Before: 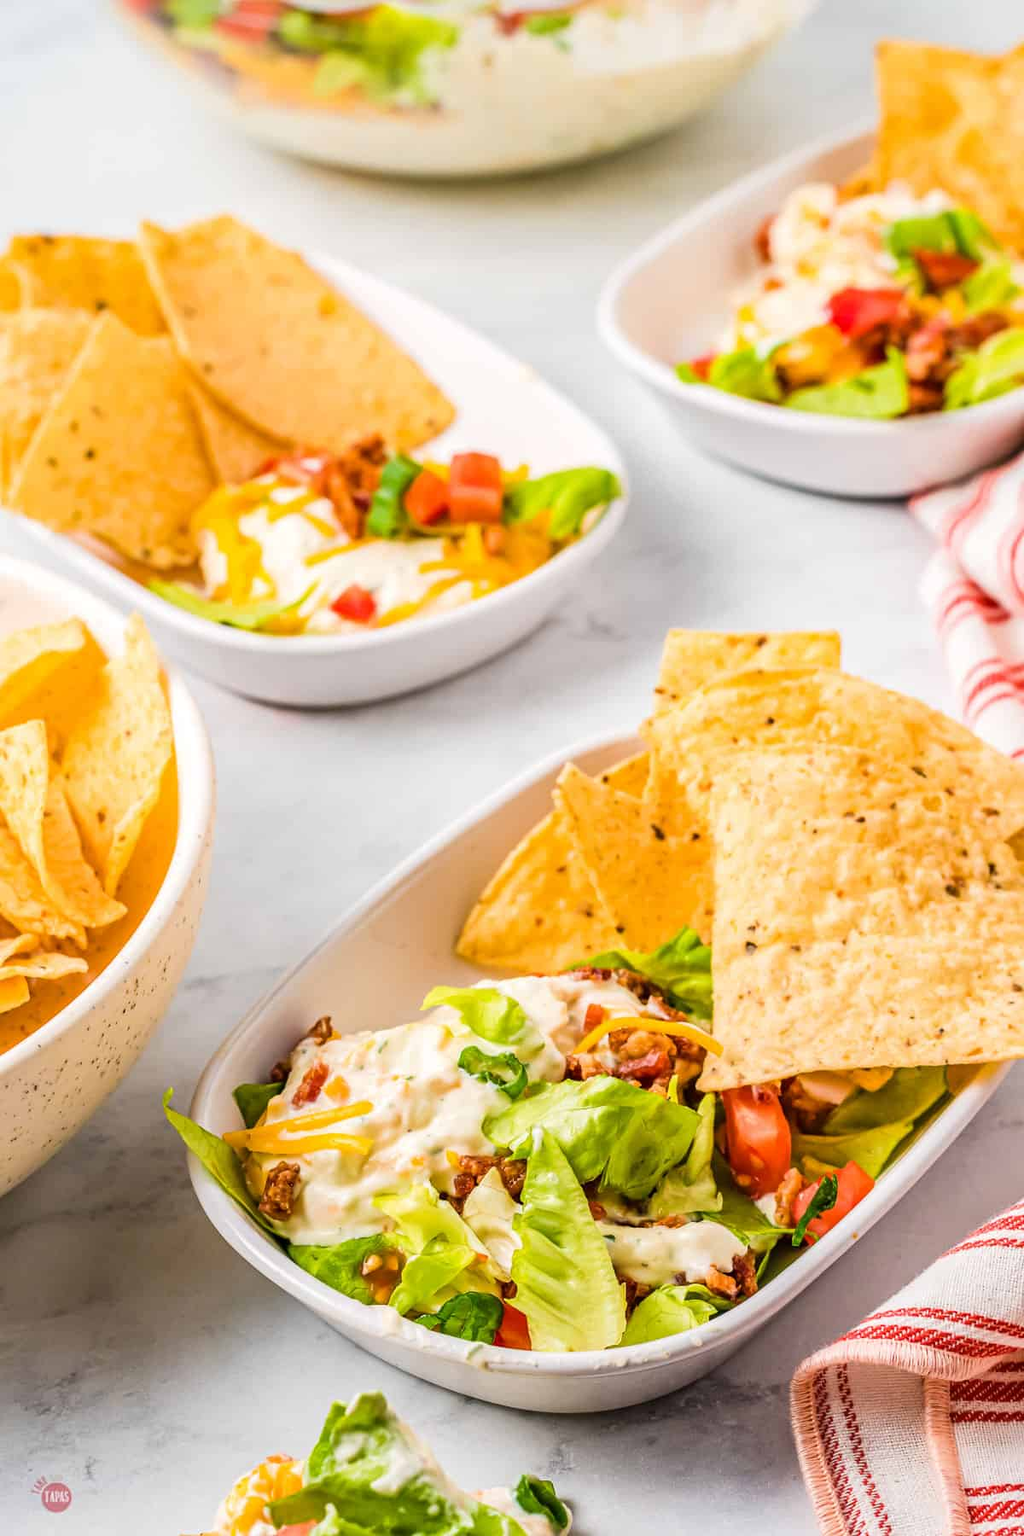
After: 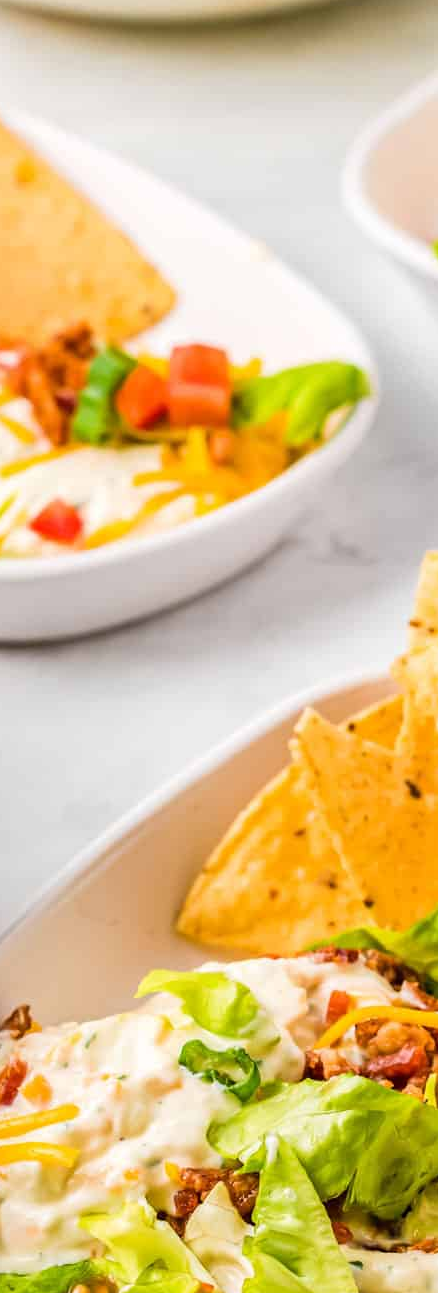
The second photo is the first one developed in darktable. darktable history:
crop and rotate: left 29.841%, top 10.338%, right 33.651%, bottom 17.816%
